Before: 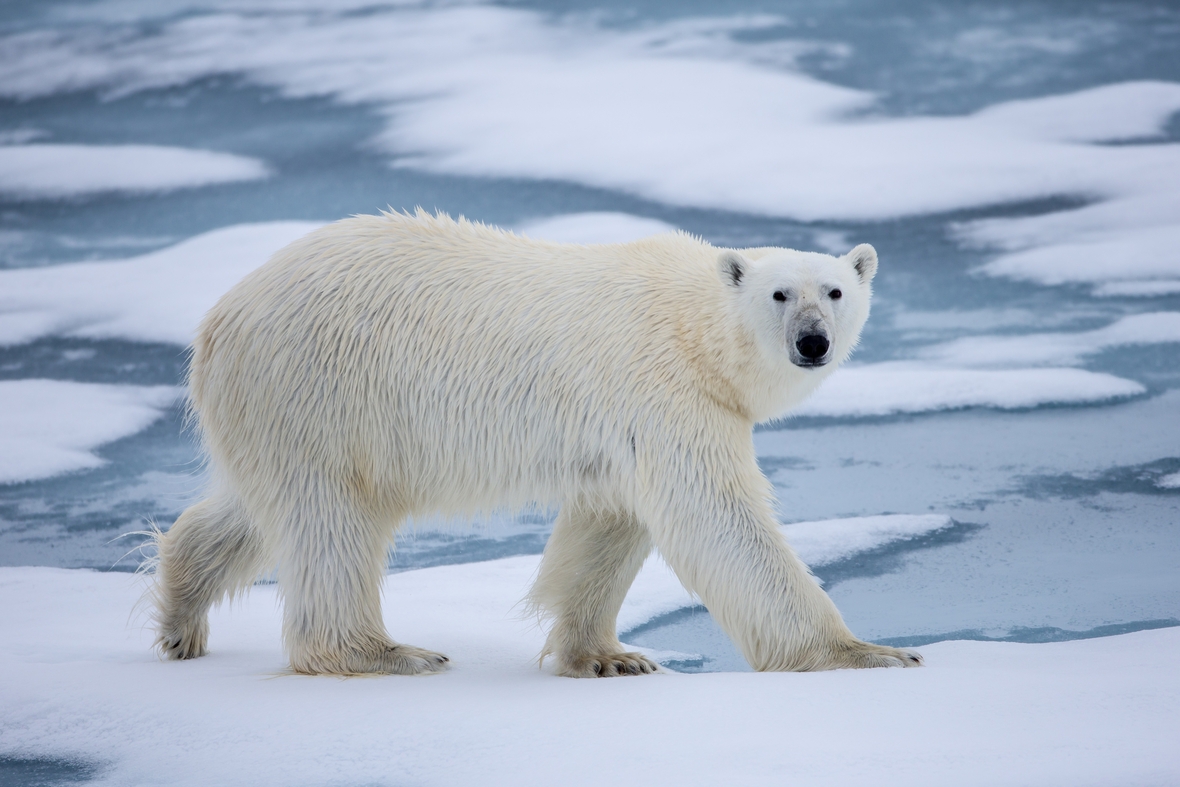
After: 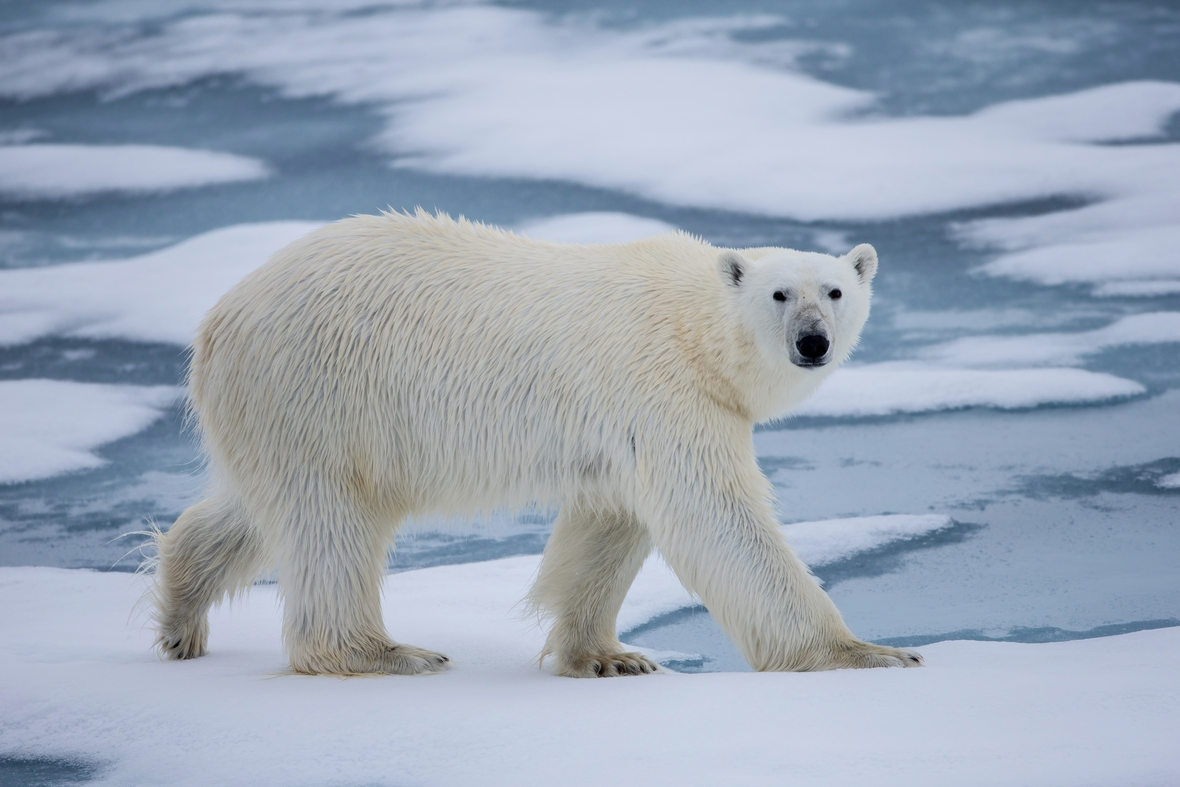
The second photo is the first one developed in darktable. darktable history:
exposure: exposure -0.154 EV, compensate highlight preservation false
